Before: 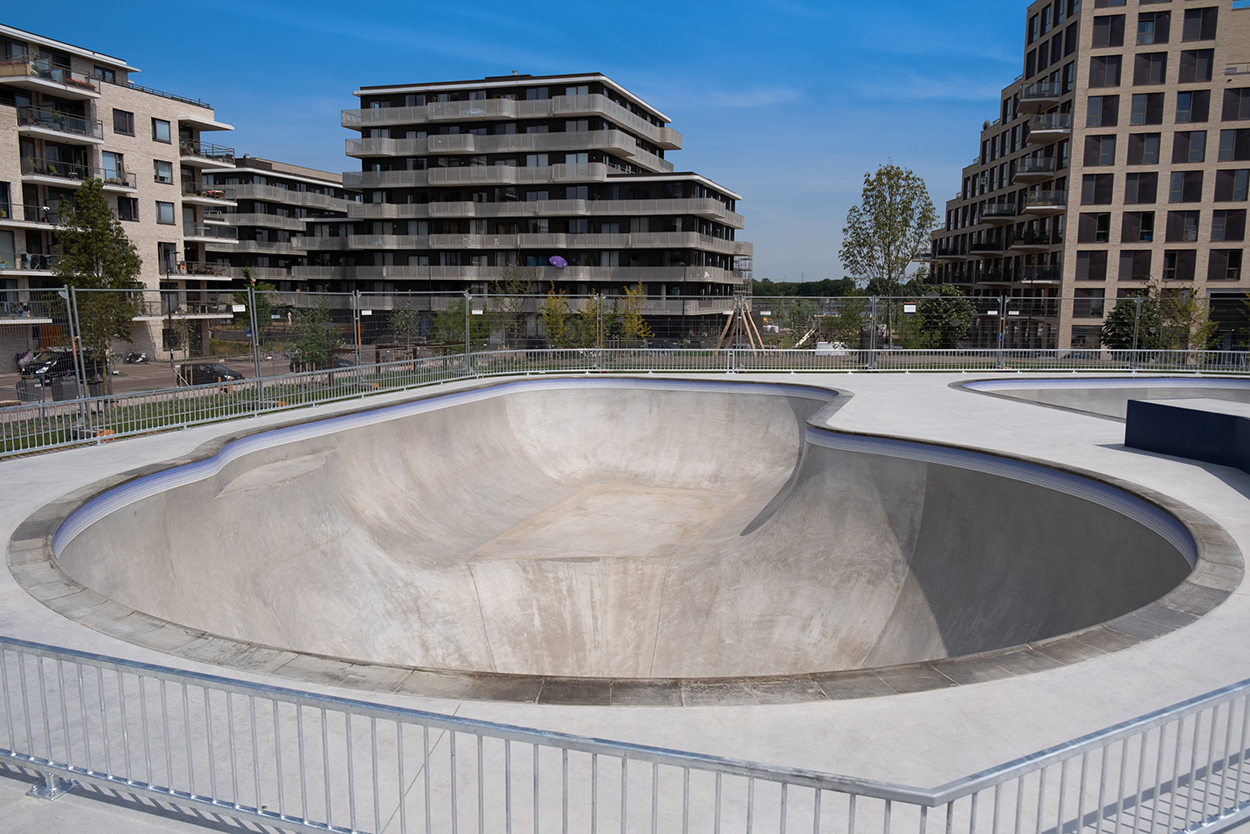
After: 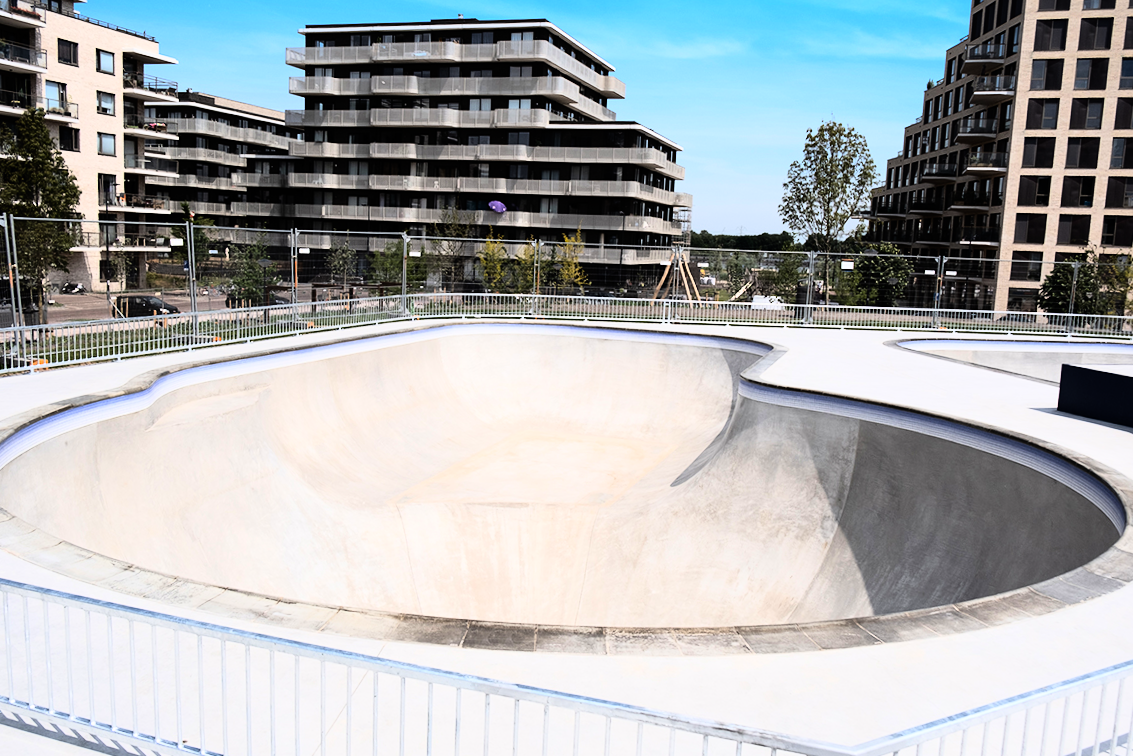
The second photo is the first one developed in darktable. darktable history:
exposure: compensate exposure bias true, compensate highlight preservation false
rgb curve: curves: ch0 [(0, 0) (0.21, 0.15) (0.24, 0.21) (0.5, 0.75) (0.75, 0.96) (0.89, 0.99) (1, 1)]; ch1 [(0, 0.02) (0.21, 0.13) (0.25, 0.2) (0.5, 0.67) (0.75, 0.9) (0.89, 0.97) (1, 1)]; ch2 [(0, 0.02) (0.21, 0.13) (0.25, 0.2) (0.5, 0.67) (0.75, 0.9) (0.89, 0.97) (1, 1)], compensate middle gray true
crop and rotate: angle -1.96°, left 3.097%, top 4.154%, right 1.586%, bottom 0.529%
